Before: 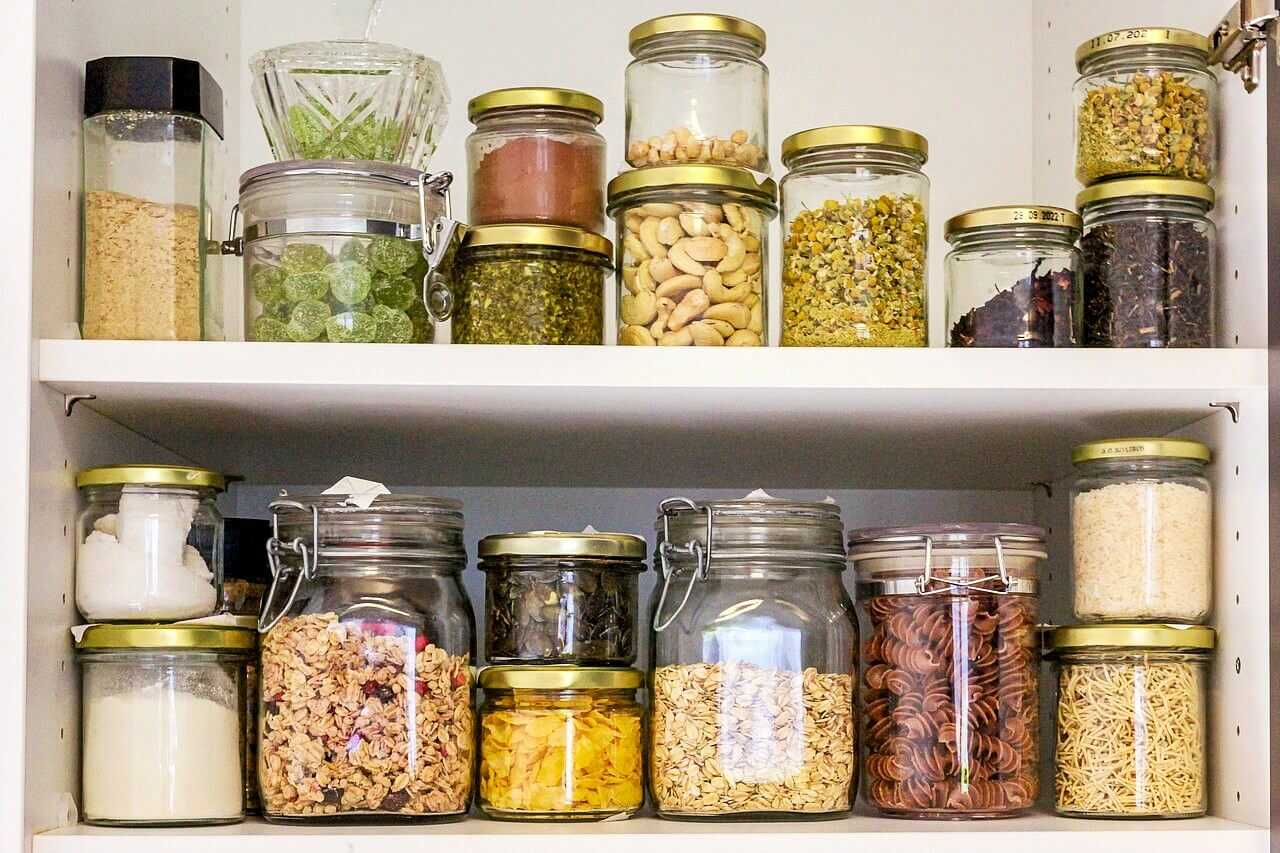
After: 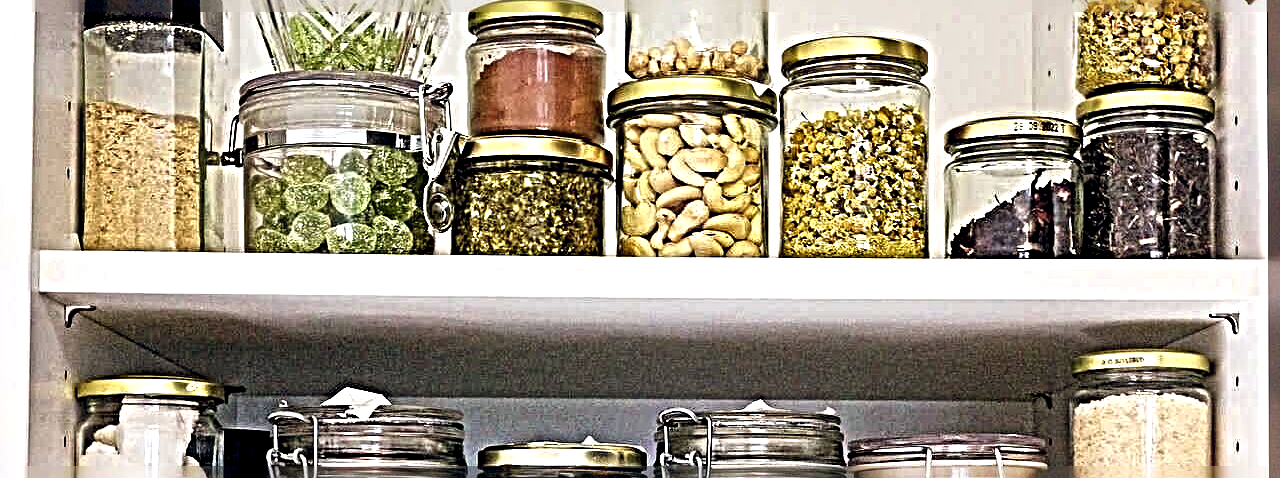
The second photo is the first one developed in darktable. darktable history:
color balance rgb: shadows lift › chroma 3.88%, shadows lift › hue 88.52°, power › hue 214.65°, global offset › chroma 0.1%, global offset › hue 252.4°, contrast 4.45%
crop and rotate: top 10.605%, bottom 33.274%
sharpen: radius 6.3, amount 1.8, threshold 0
local contrast: mode bilateral grid, contrast 25, coarseness 60, detail 151%, midtone range 0.2
